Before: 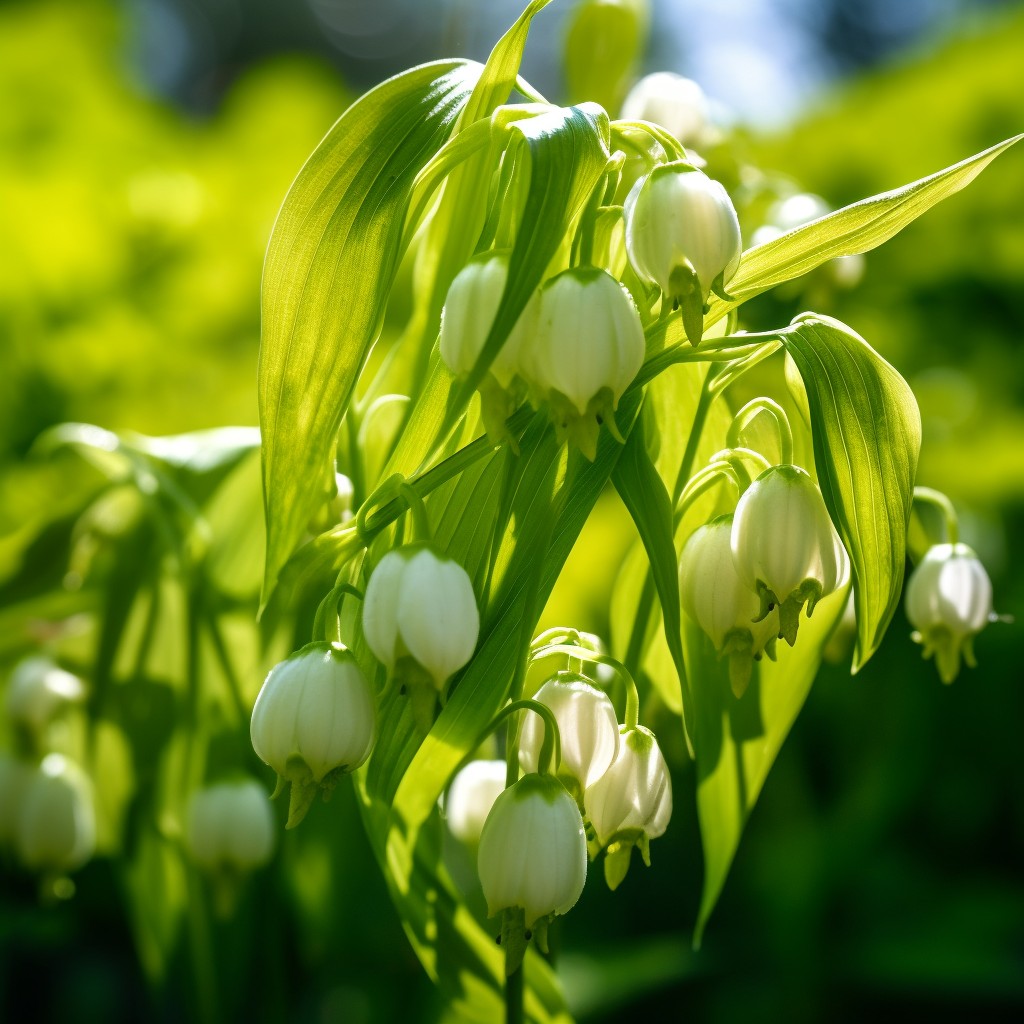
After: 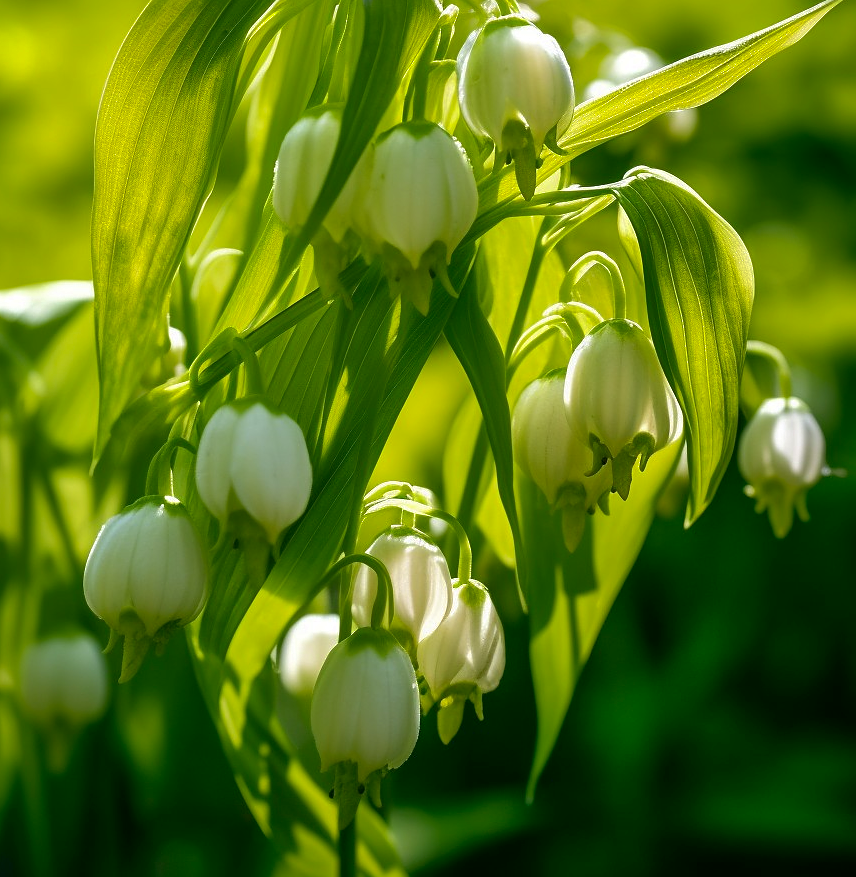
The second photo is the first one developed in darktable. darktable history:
crop: left 16.38%, top 14.309%
contrast brightness saturation: brightness -0.085
sharpen: radius 1.047
shadows and highlights: on, module defaults
